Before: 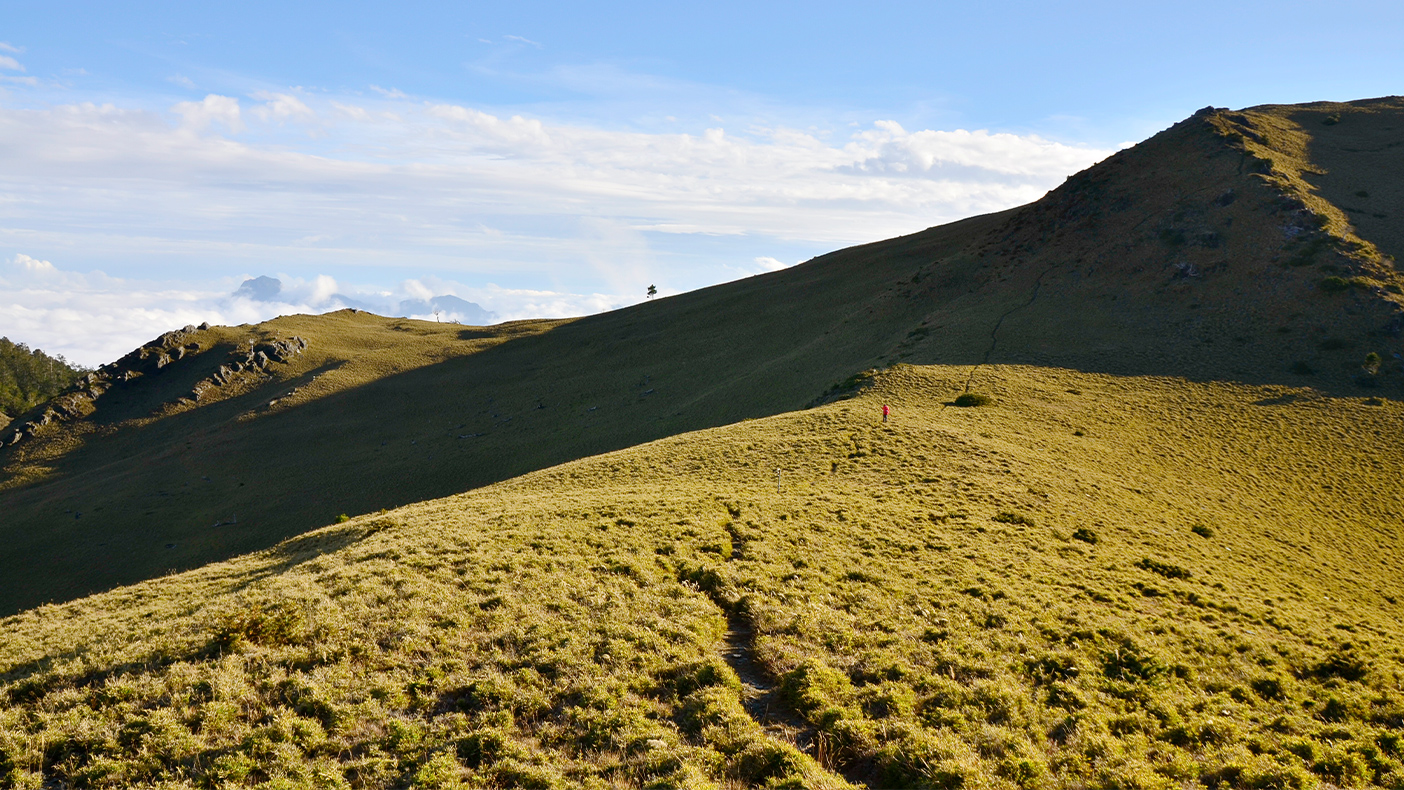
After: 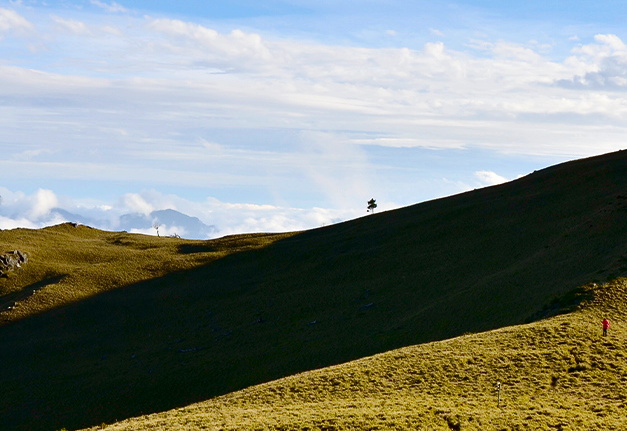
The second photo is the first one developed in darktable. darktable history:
crop: left 20.007%, top 10.889%, right 35.276%, bottom 34.505%
contrast brightness saturation: contrast 0.134, brightness -0.236, saturation 0.14
